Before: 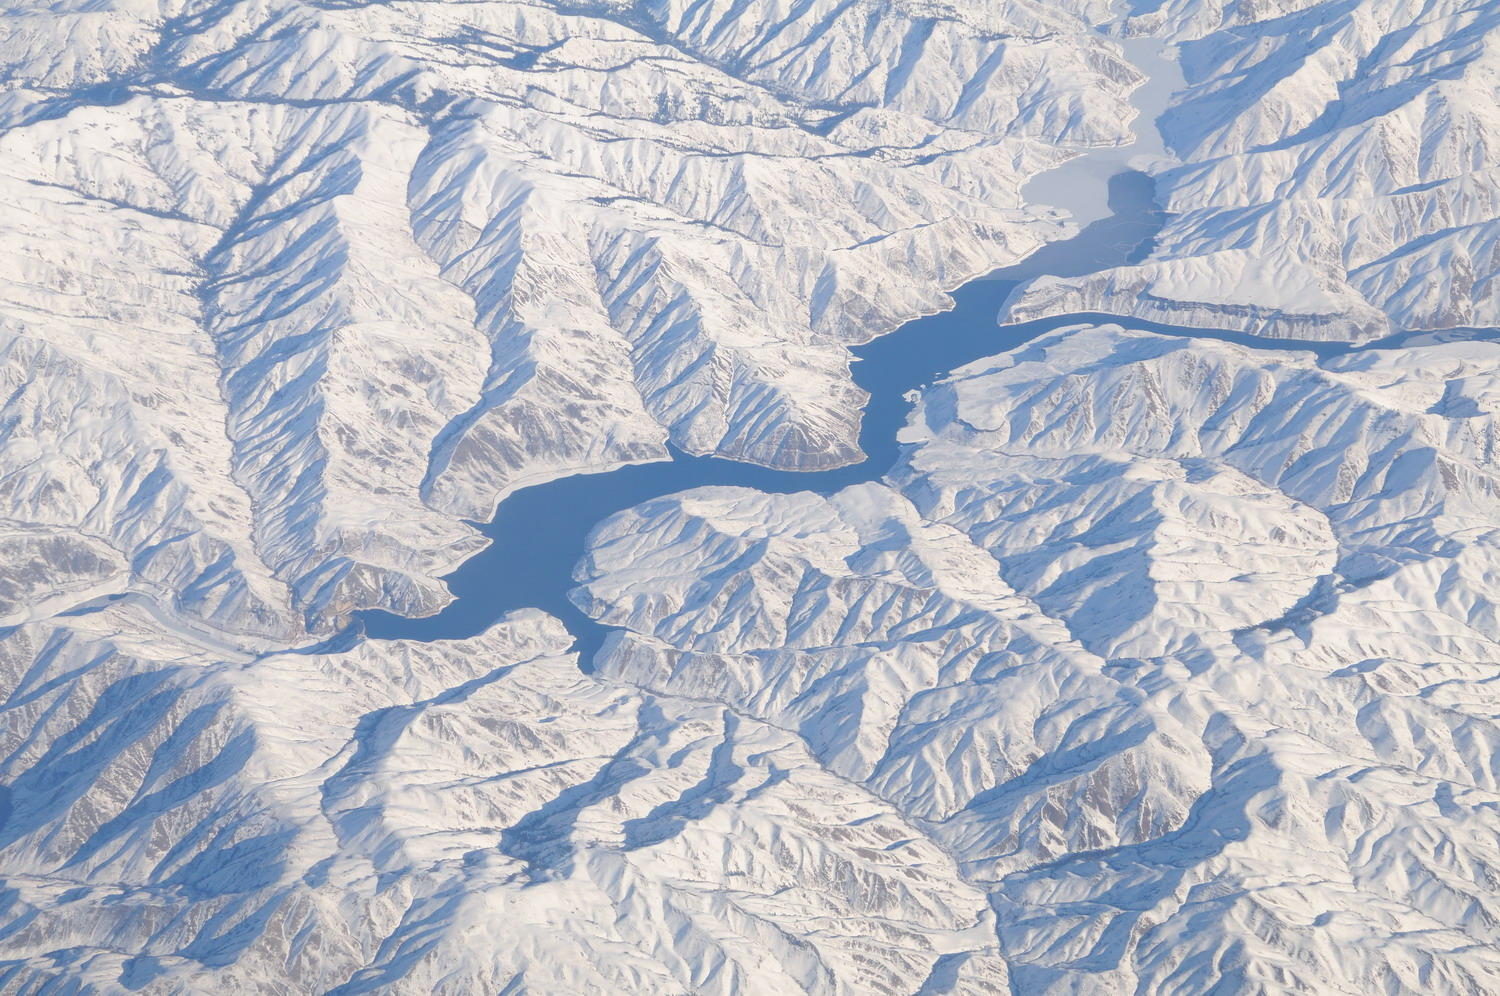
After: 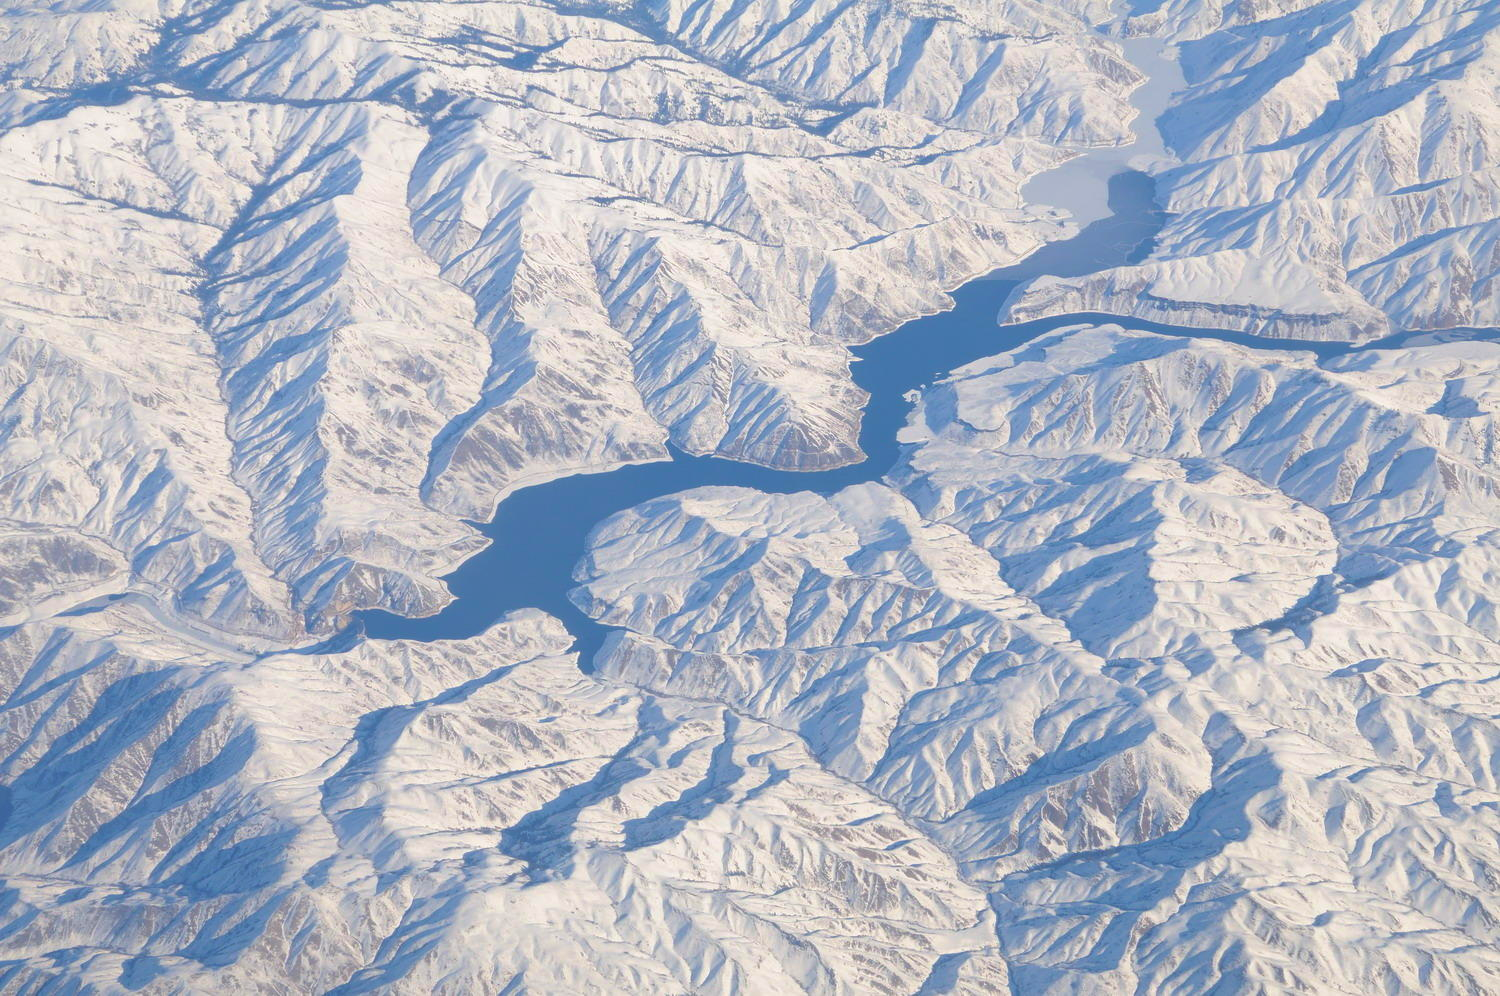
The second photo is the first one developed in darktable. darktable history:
shadows and highlights: shadows 25, highlights -25
velvia: on, module defaults
